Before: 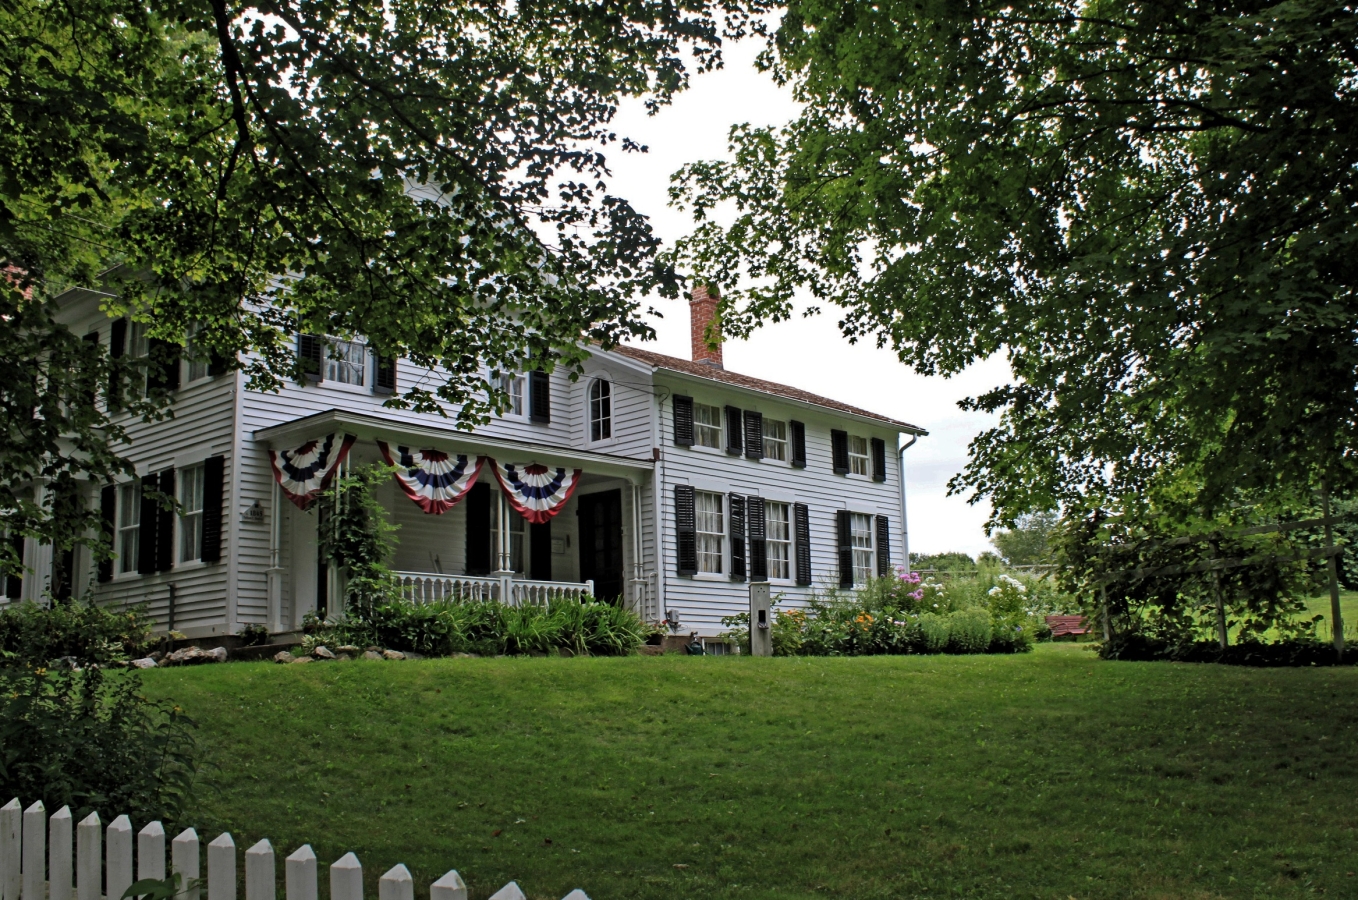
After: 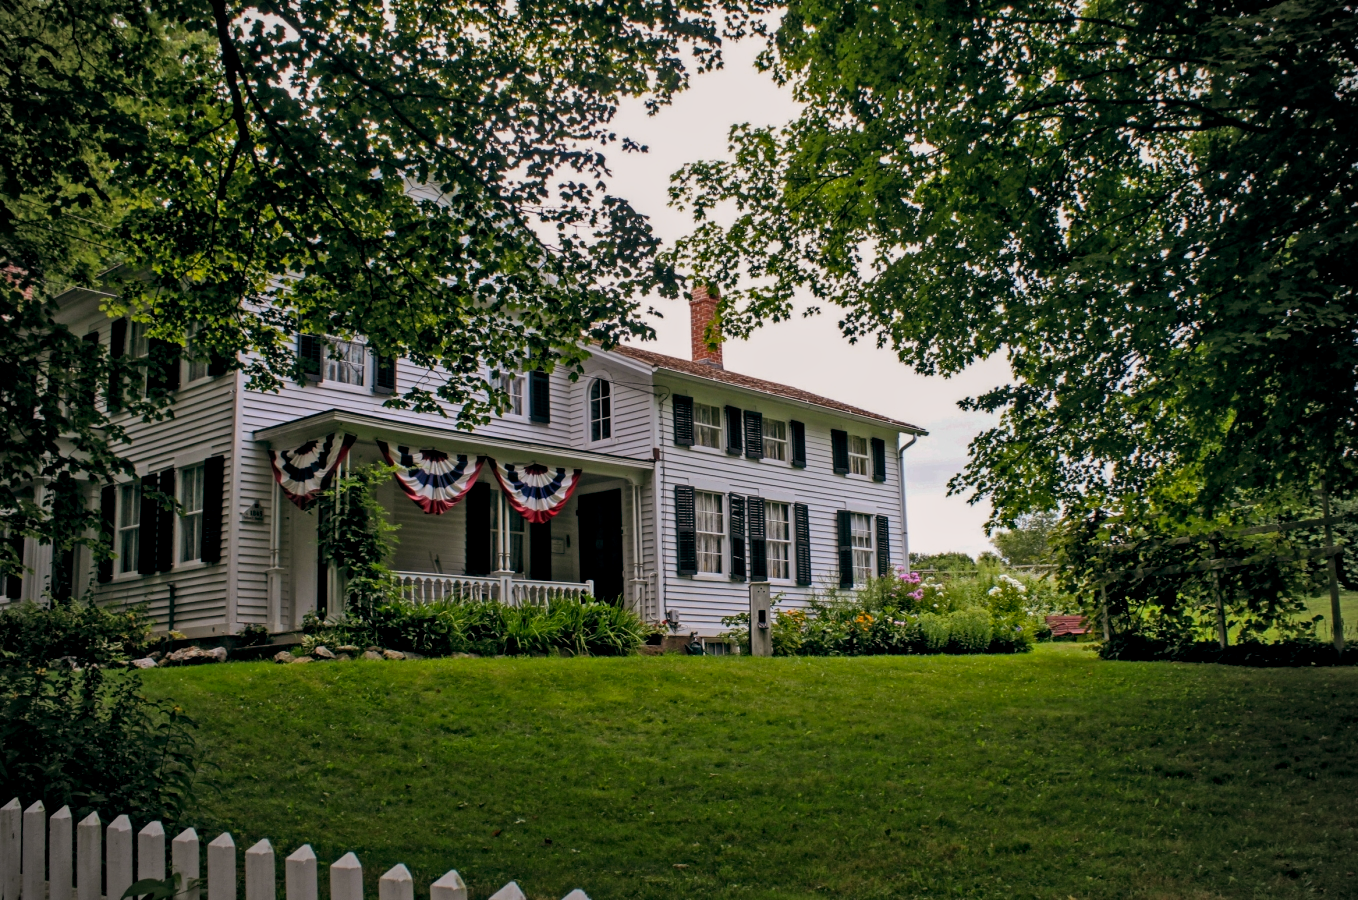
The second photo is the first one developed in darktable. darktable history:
exposure: exposure -0.36 EV, compensate highlight preservation false
local contrast: on, module defaults
color balance rgb: perceptual saturation grading › global saturation 25%, global vibrance 10%
vignetting: on, module defaults
shadows and highlights: radius 337.17, shadows 29.01, soften with gaussian
color balance: lift [0.998, 0.998, 1.001, 1.002], gamma [0.995, 1.025, 0.992, 0.975], gain [0.995, 1.02, 0.997, 0.98]
